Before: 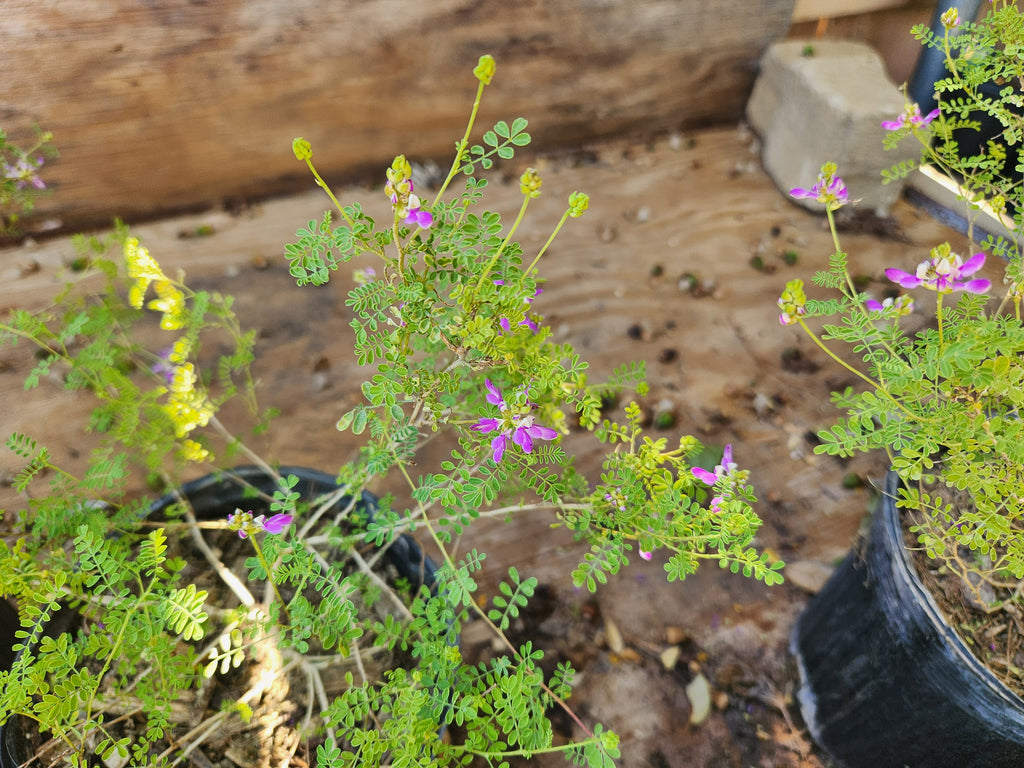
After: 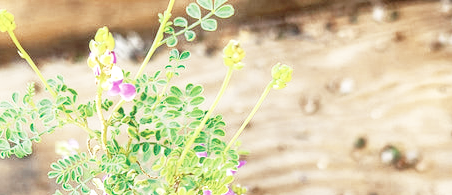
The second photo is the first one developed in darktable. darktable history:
local contrast: detail 130%
base curve: curves: ch0 [(0, 0) (0.012, 0.01) (0.073, 0.168) (0.31, 0.711) (0.645, 0.957) (1, 1)], preserve colors none
color zones: curves: ch0 [(0, 0.5) (0.125, 0.4) (0.25, 0.5) (0.375, 0.4) (0.5, 0.4) (0.625, 0.6) (0.75, 0.6) (0.875, 0.5)]; ch1 [(0, 0.35) (0.125, 0.45) (0.25, 0.35) (0.375, 0.35) (0.5, 0.35) (0.625, 0.35) (0.75, 0.45) (0.875, 0.35)]; ch2 [(0, 0.6) (0.125, 0.5) (0.25, 0.5) (0.375, 0.6) (0.5, 0.6) (0.625, 0.5) (0.75, 0.5) (0.875, 0.5)]
crop: left 29.042%, top 16.795%, right 26.722%, bottom 57.754%
contrast equalizer: octaves 7, y [[0.46, 0.454, 0.451, 0.451, 0.455, 0.46], [0.5 ×6], [0.5 ×6], [0 ×6], [0 ×6]]
tone equalizer: -8 EV -0.385 EV, -7 EV -0.403 EV, -6 EV -0.357 EV, -5 EV -0.22 EV, -3 EV 0.198 EV, -2 EV 0.329 EV, -1 EV 0.381 EV, +0 EV 0.401 EV
